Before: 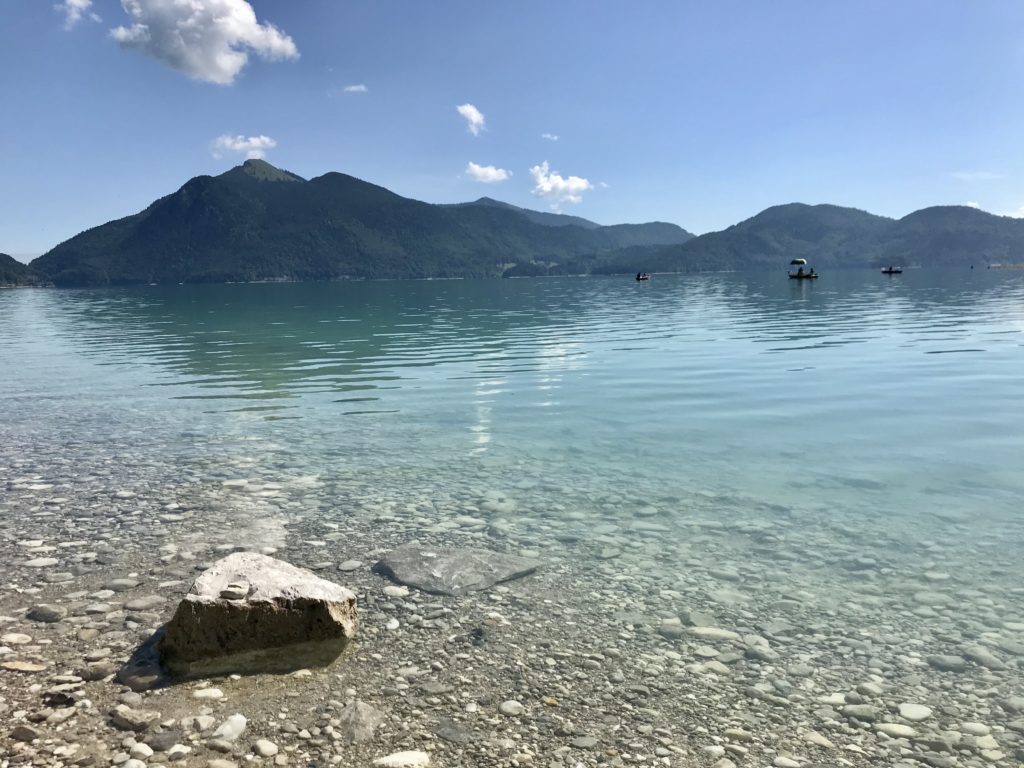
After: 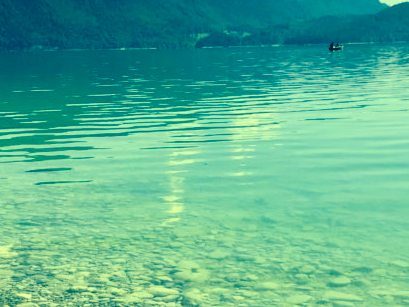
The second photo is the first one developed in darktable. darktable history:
crop: left 30%, top 30%, right 30%, bottom 30%
filmic rgb: black relative exposure -7.65 EV, white relative exposure 4.56 EV, hardness 3.61
color correction: highlights a* -15.58, highlights b* 40, shadows a* -40, shadows b* -26.18
levels: mode automatic, gray 50.8%
